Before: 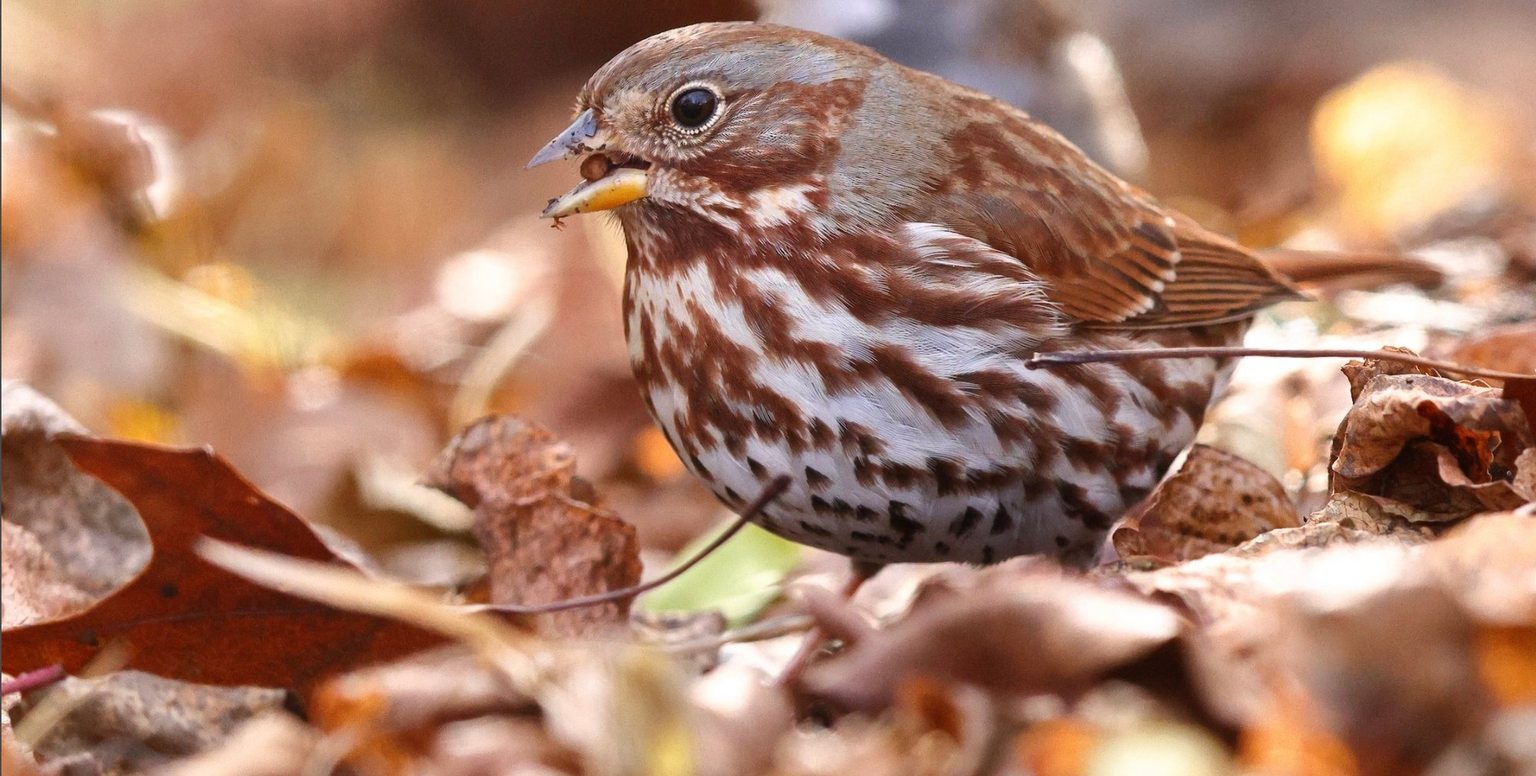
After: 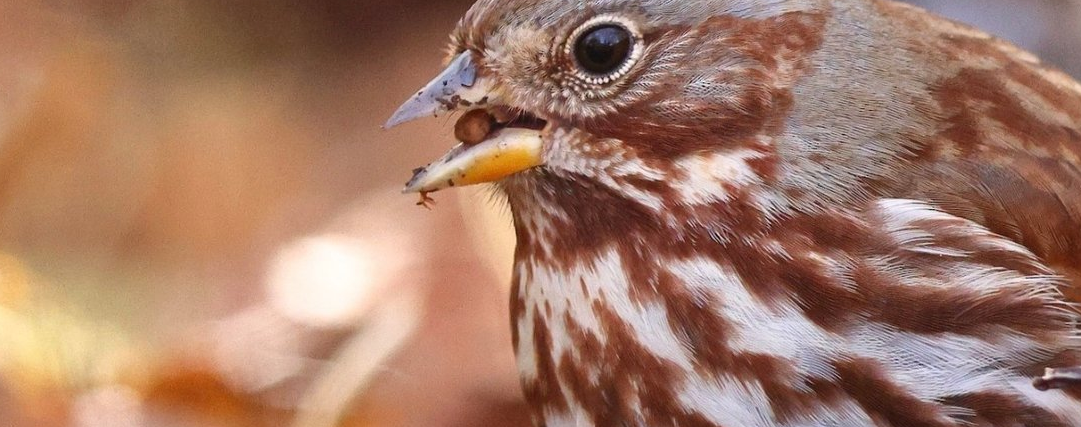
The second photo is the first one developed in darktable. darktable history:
crop: left 15.098%, top 9.027%, right 30.847%, bottom 48.656%
